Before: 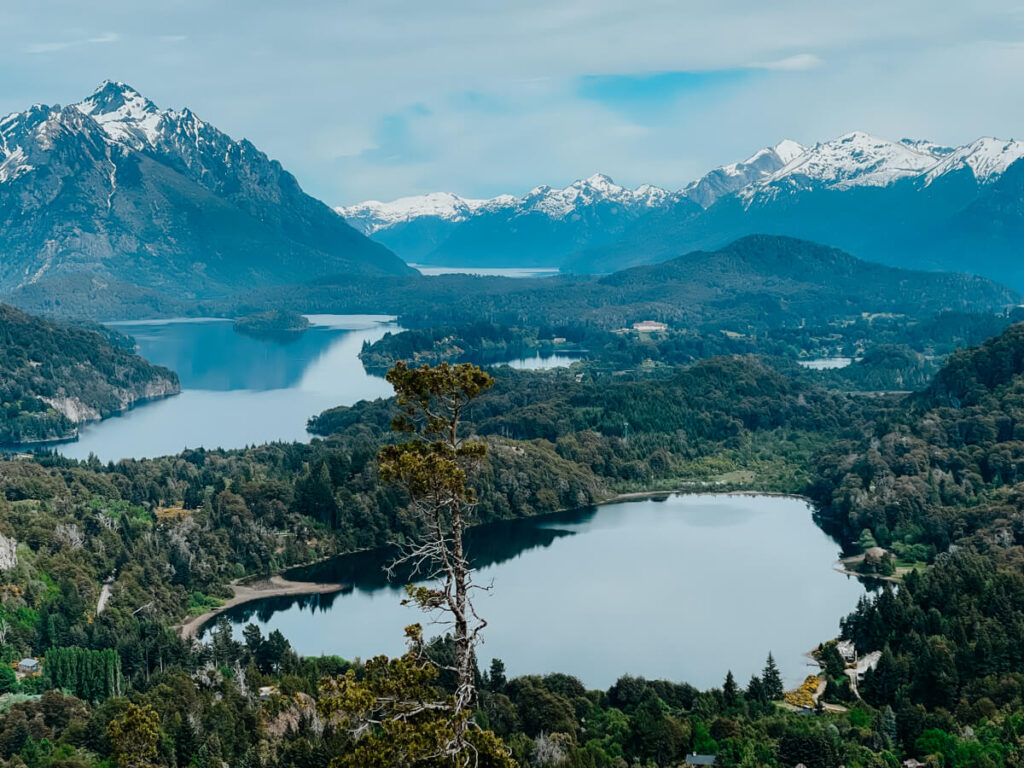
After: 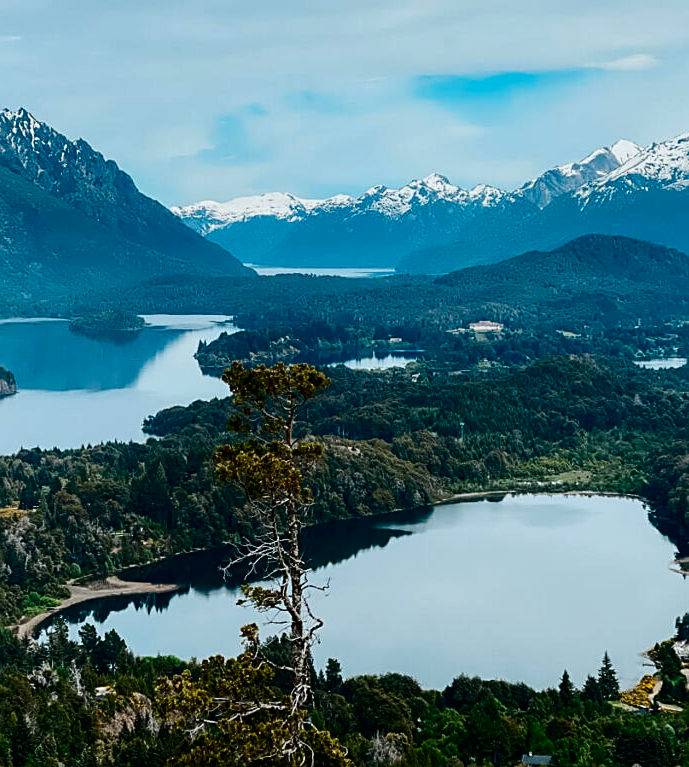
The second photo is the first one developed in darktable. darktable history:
sharpen: on, module defaults
contrast brightness saturation: contrast 0.206, brightness -0.101, saturation 0.213
crop and rotate: left 16.023%, right 16.679%
